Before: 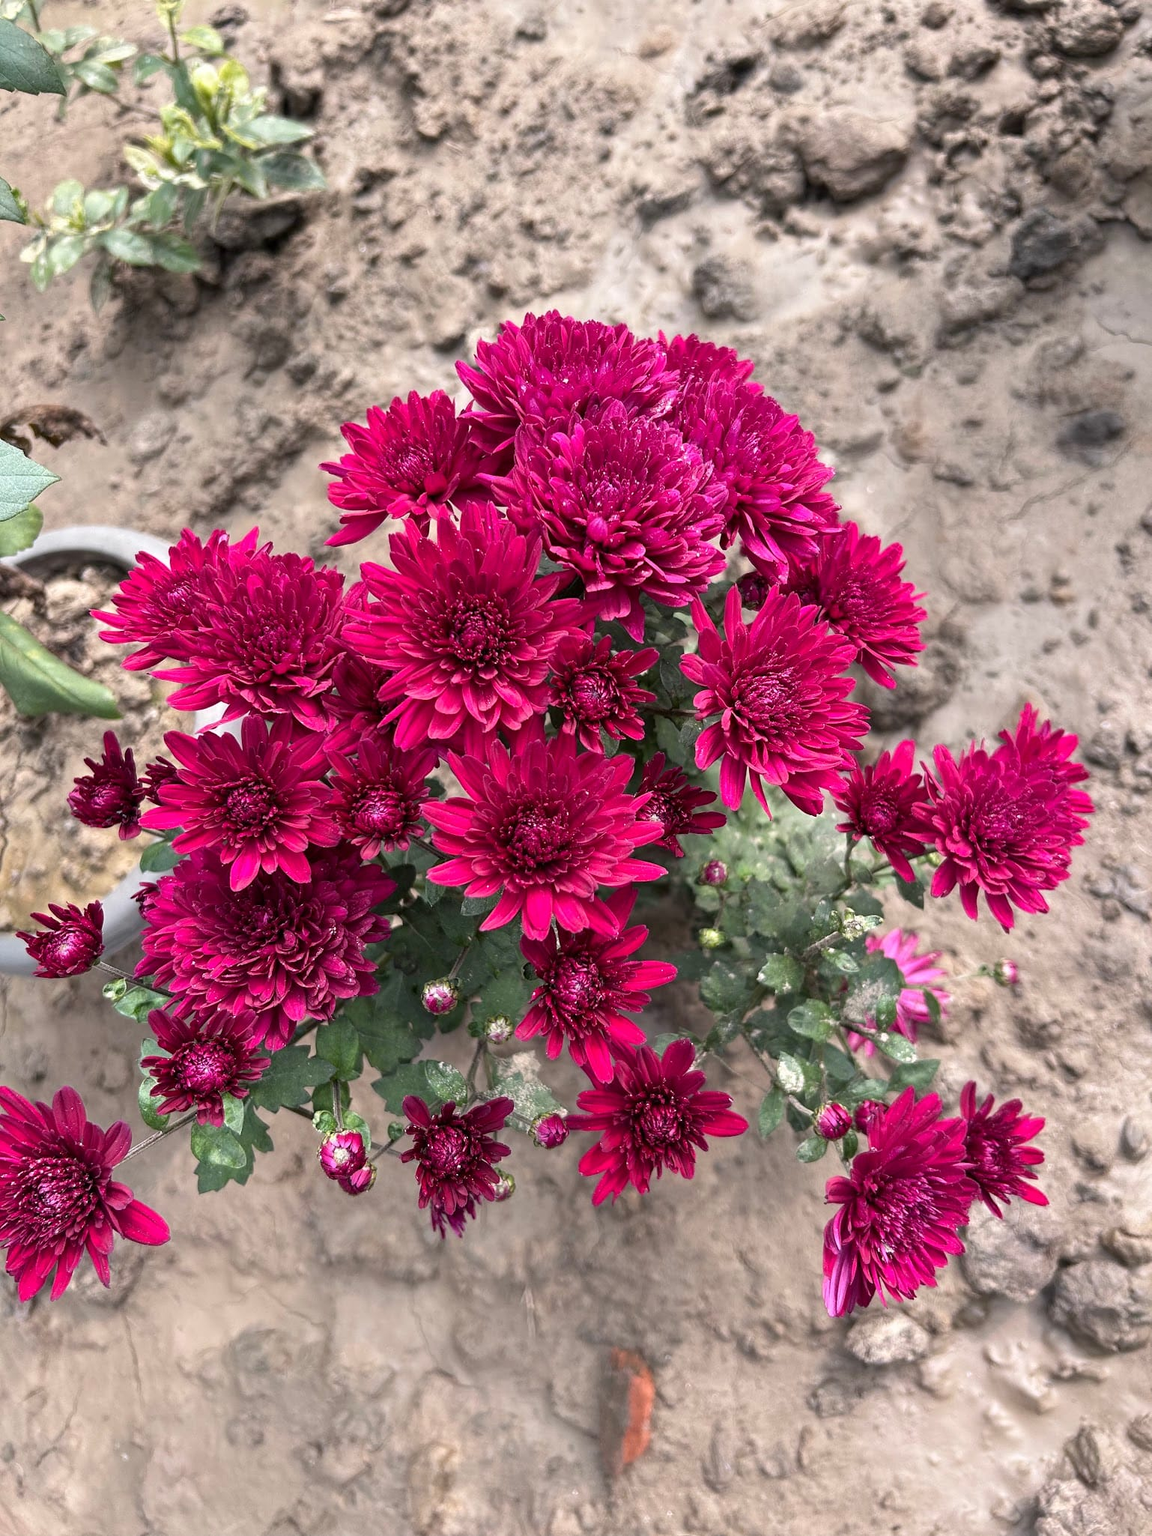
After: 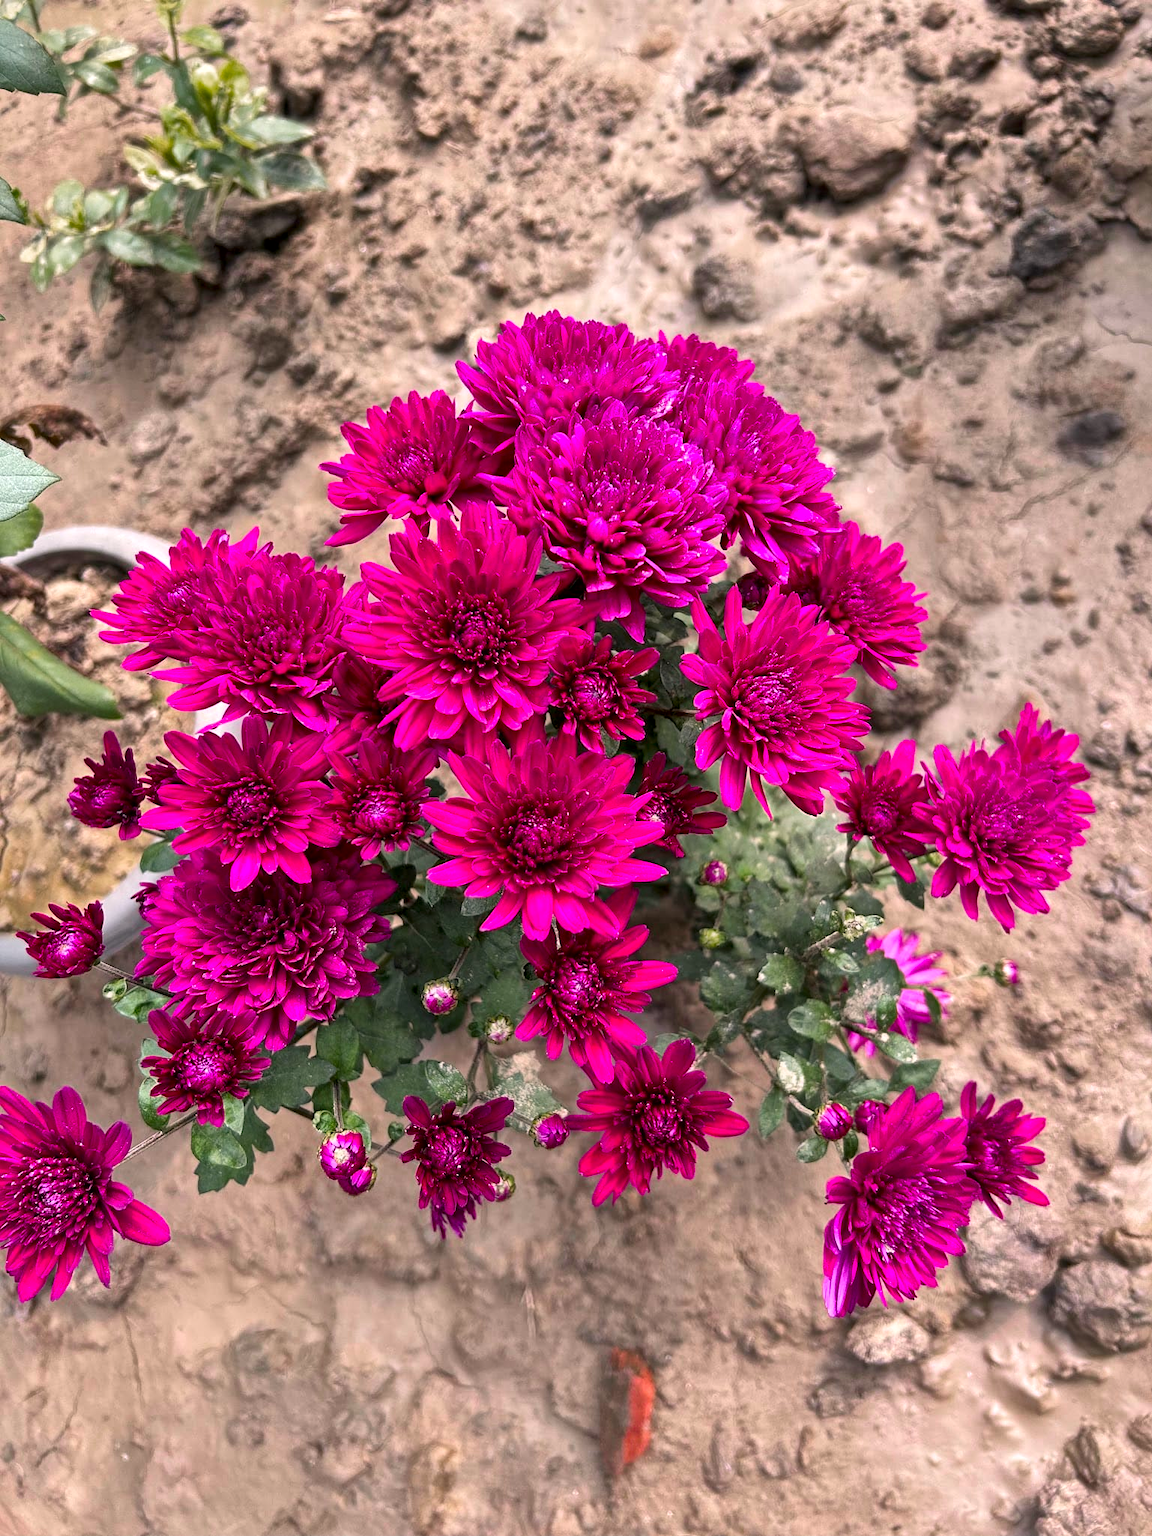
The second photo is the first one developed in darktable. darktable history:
color zones: curves: ch0 [(0, 0.48) (0.209, 0.398) (0.305, 0.332) (0.429, 0.493) (0.571, 0.5) (0.714, 0.5) (0.857, 0.5) (1, 0.48)]; ch1 [(0, 0.633) (0.143, 0.586) (0.286, 0.489) (0.429, 0.448) (0.571, 0.31) (0.714, 0.335) (0.857, 0.492) (1, 0.633)]; ch2 [(0, 0.448) (0.143, 0.498) (0.286, 0.5) (0.429, 0.5) (0.571, 0.5) (0.714, 0.5) (0.857, 0.5) (1, 0.448)]
local contrast: mode bilateral grid, contrast 20, coarseness 50, detail 150%, midtone range 0.2
color correction: highlights a* 3.22, highlights b* 1.93, saturation 1.19
